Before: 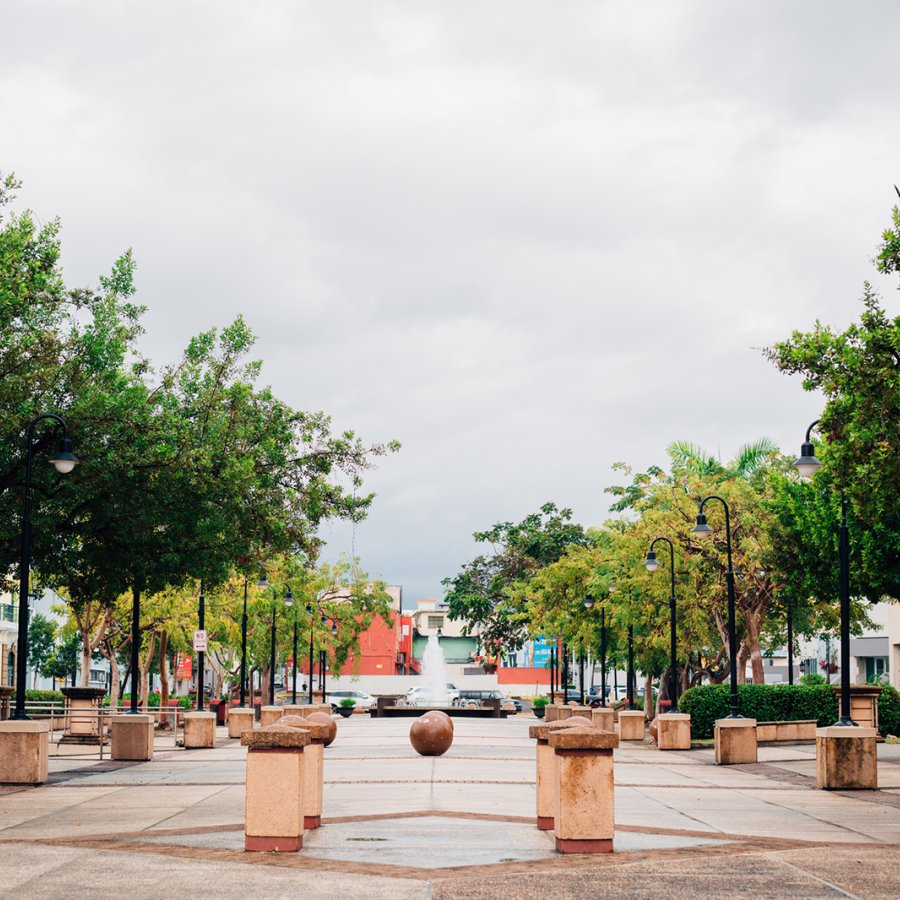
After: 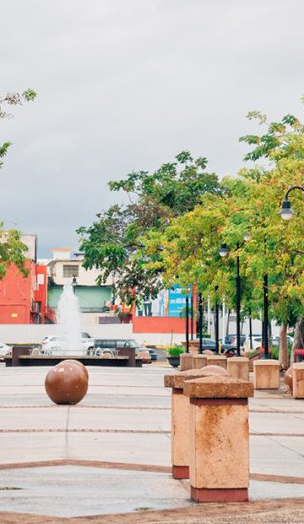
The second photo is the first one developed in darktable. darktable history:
crop: left 40.571%, top 39.096%, right 25.618%, bottom 2.678%
tone equalizer: -7 EV 0.149 EV, -6 EV 0.575 EV, -5 EV 1.17 EV, -4 EV 1.37 EV, -3 EV 1.18 EV, -2 EV 0.6 EV, -1 EV 0.163 EV
